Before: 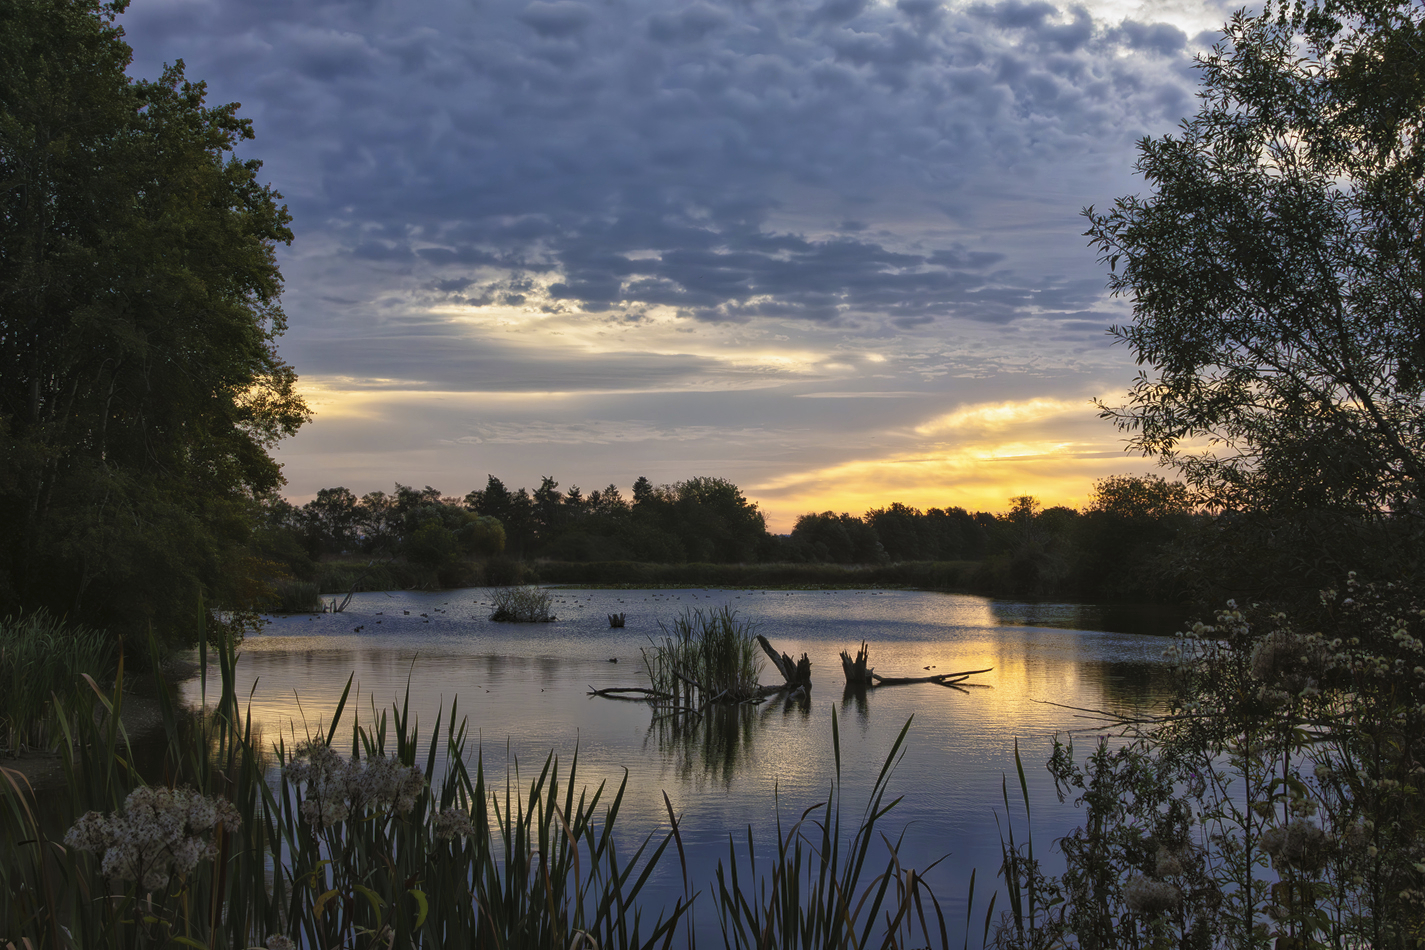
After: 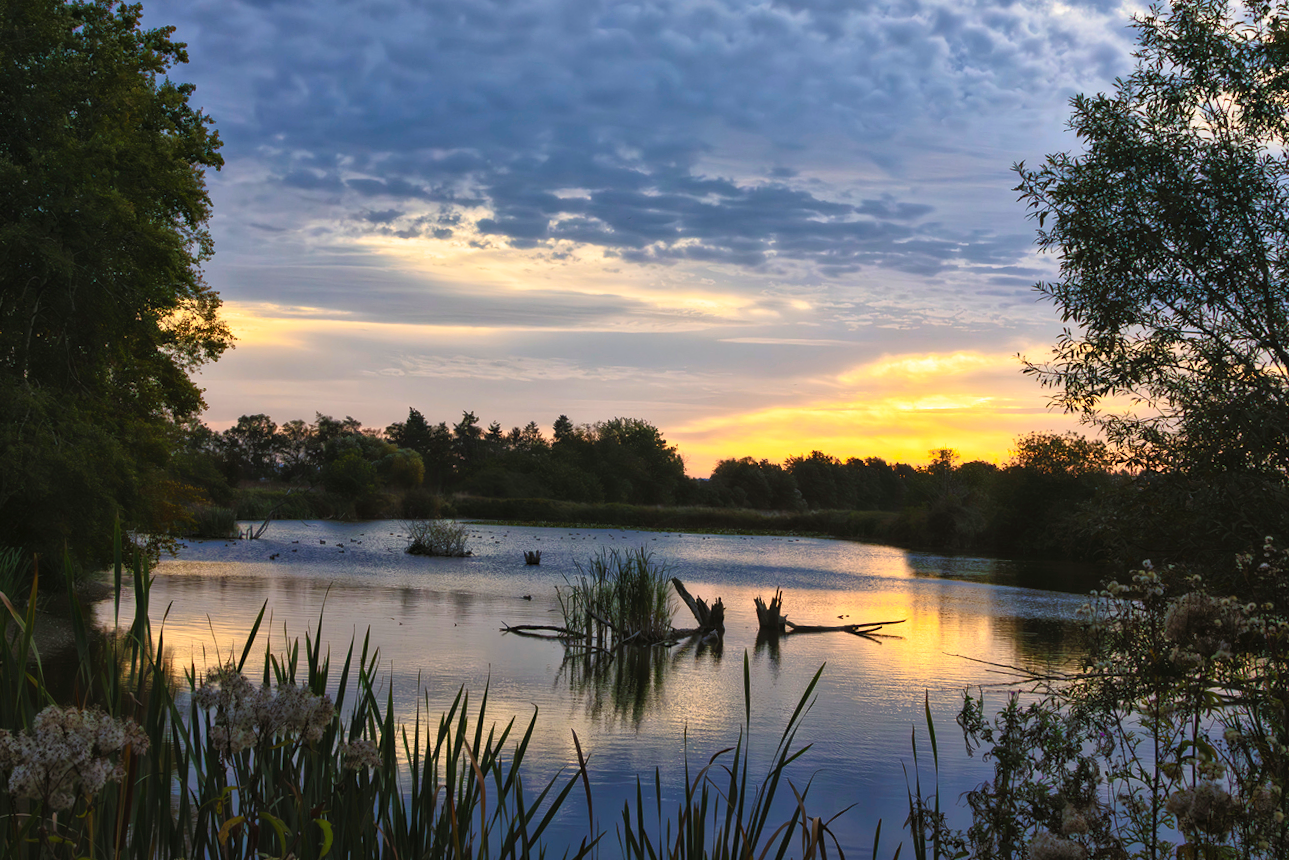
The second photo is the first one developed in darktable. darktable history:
contrast brightness saturation: contrast 0.205, brightness 0.162, saturation 0.226
crop and rotate: angle -2.15°, left 3.102%, top 3.794%, right 1.392%, bottom 0.572%
